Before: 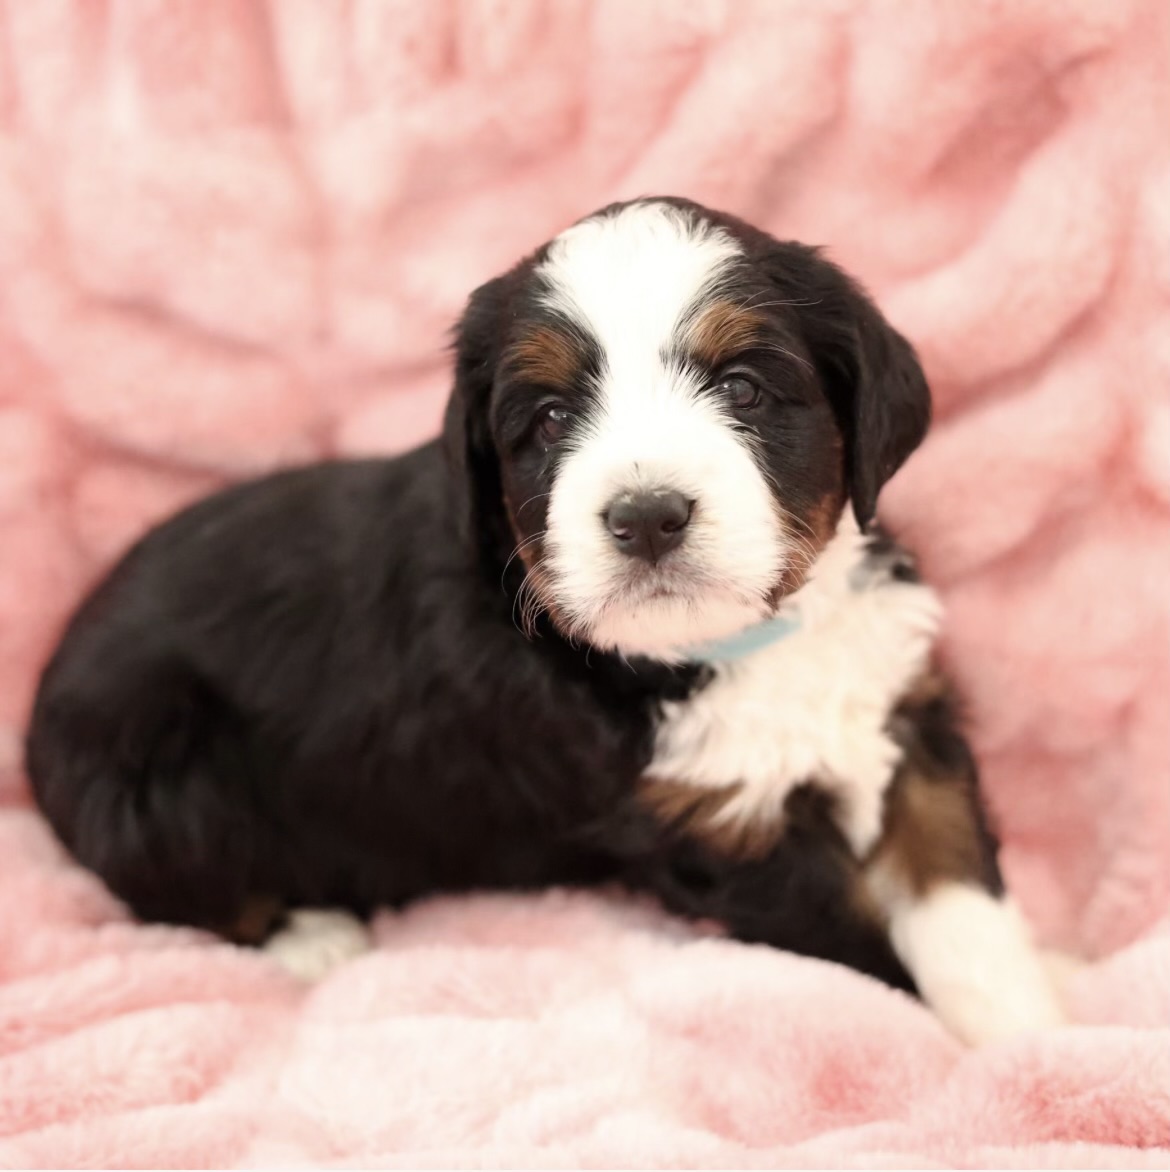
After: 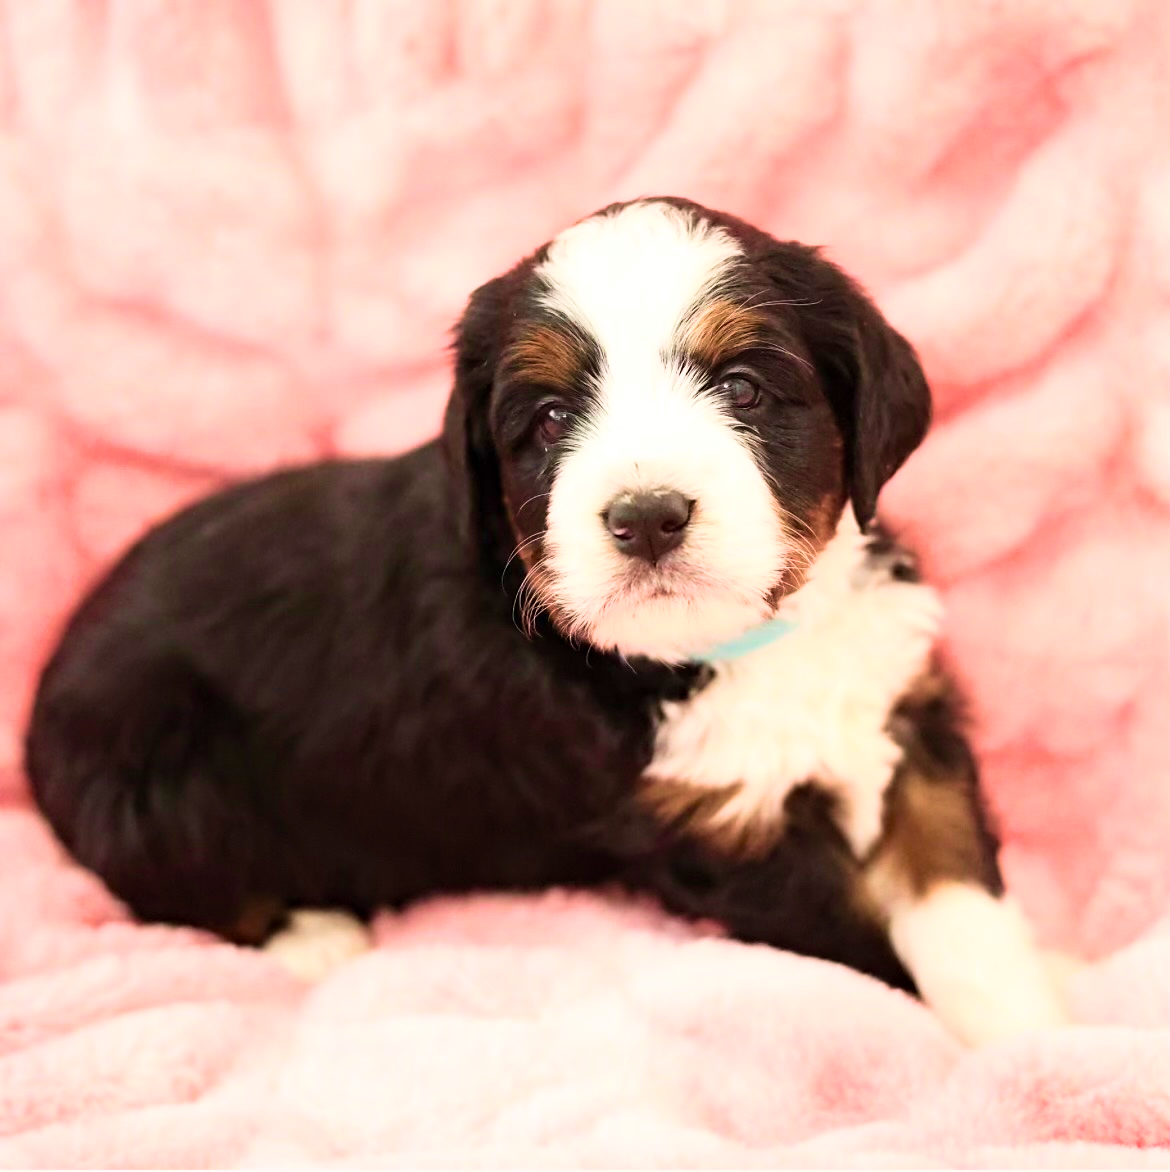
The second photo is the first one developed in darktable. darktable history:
sharpen: radius 0.995
haze removal: compatibility mode true, adaptive false
velvia: strength 44.63%
contrast brightness saturation: contrast 0.198, brightness 0.17, saturation 0.217
shadows and highlights: shadows -29.3, highlights 29.92
